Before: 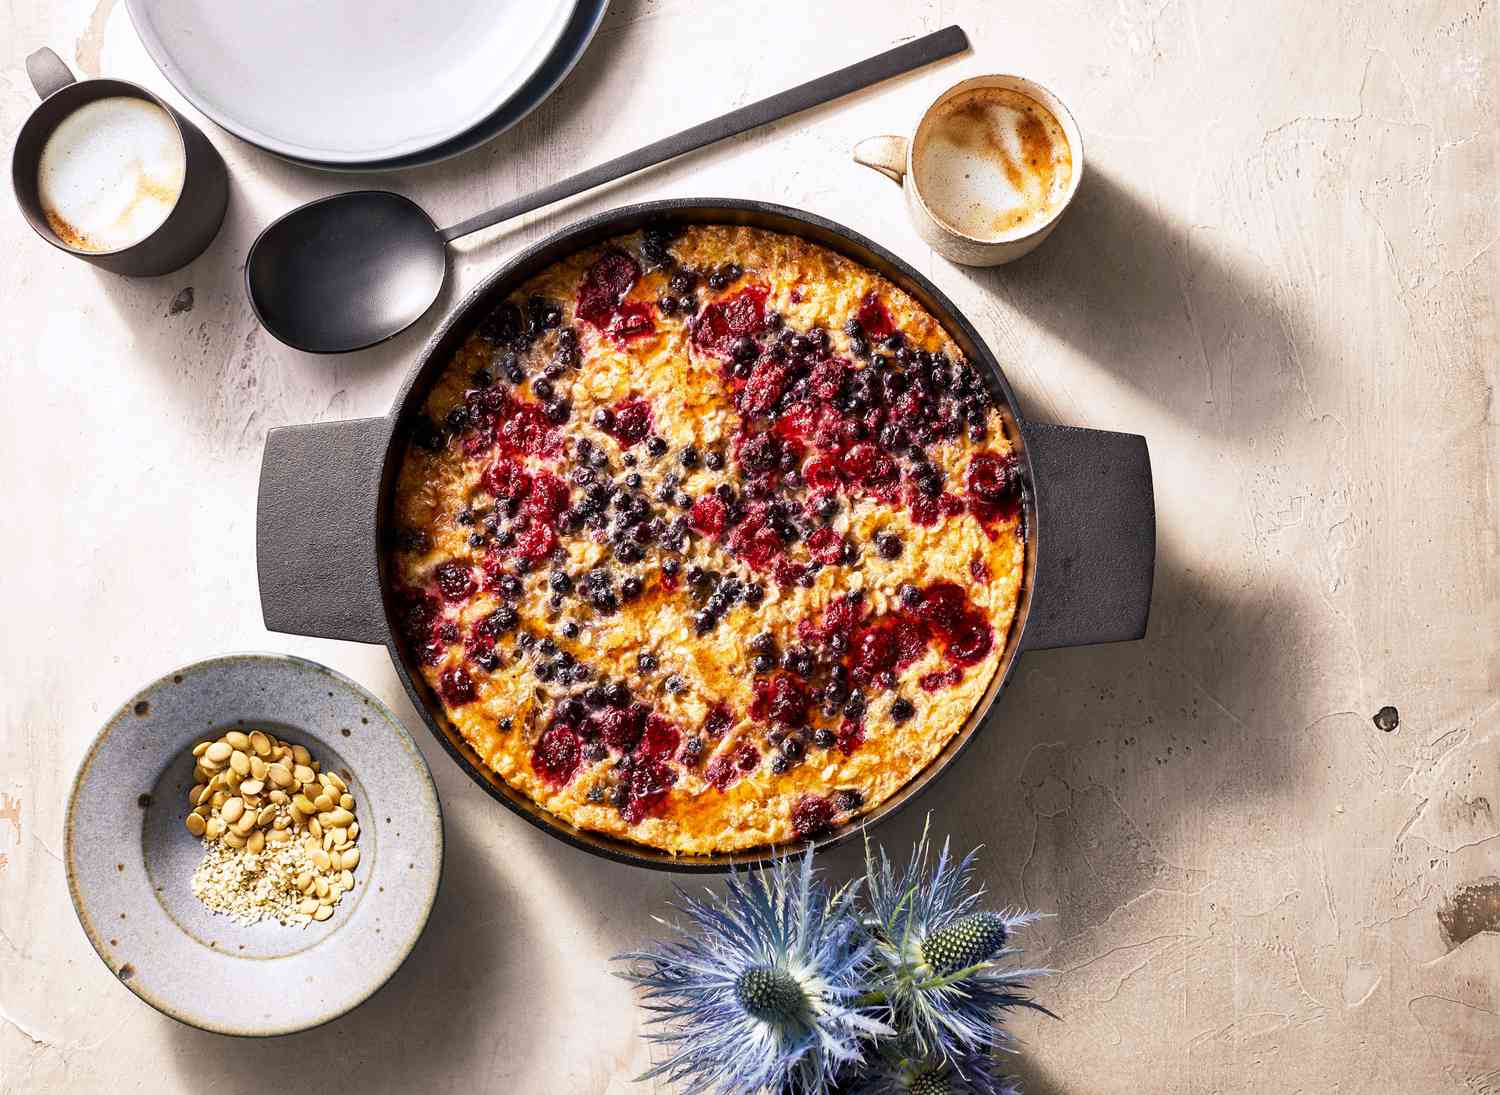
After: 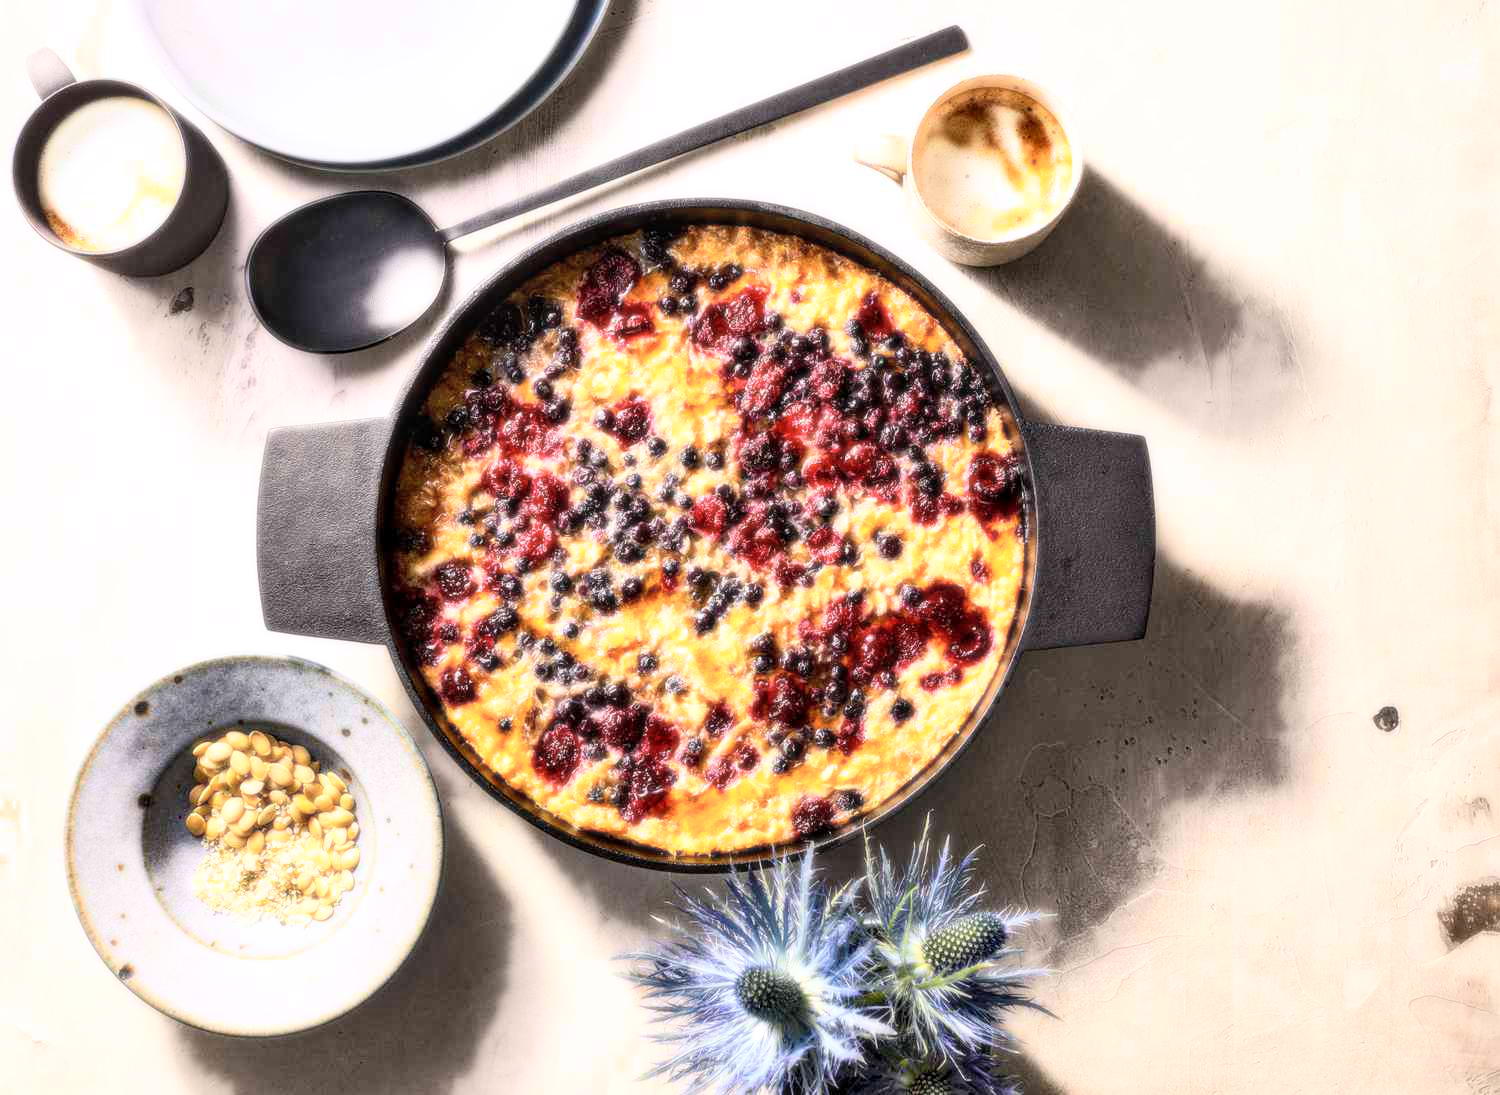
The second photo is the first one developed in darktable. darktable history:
exposure: compensate highlight preservation false
local contrast: on, module defaults
bloom: size 0%, threshold 54.82%, strength 8.31%
